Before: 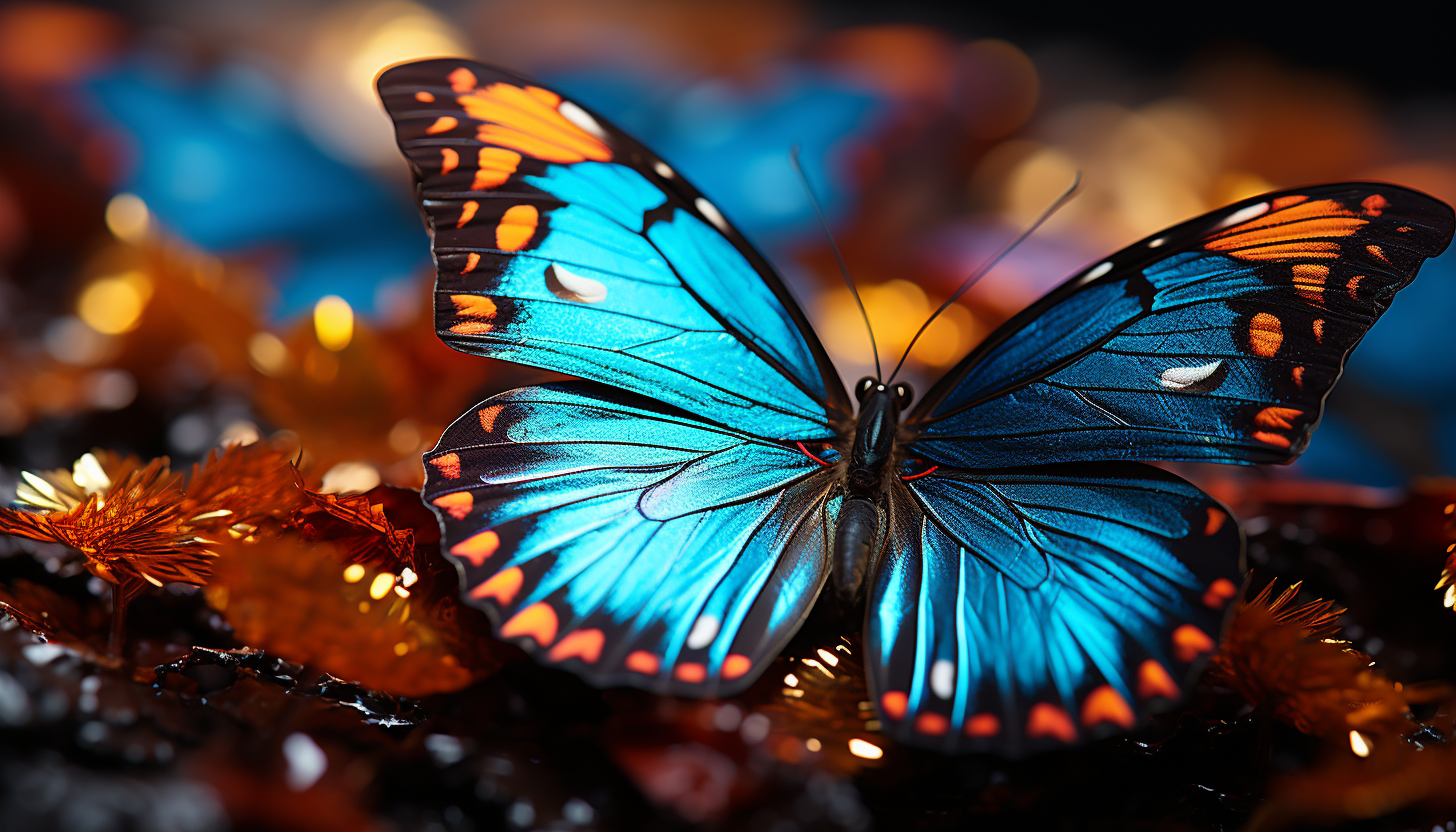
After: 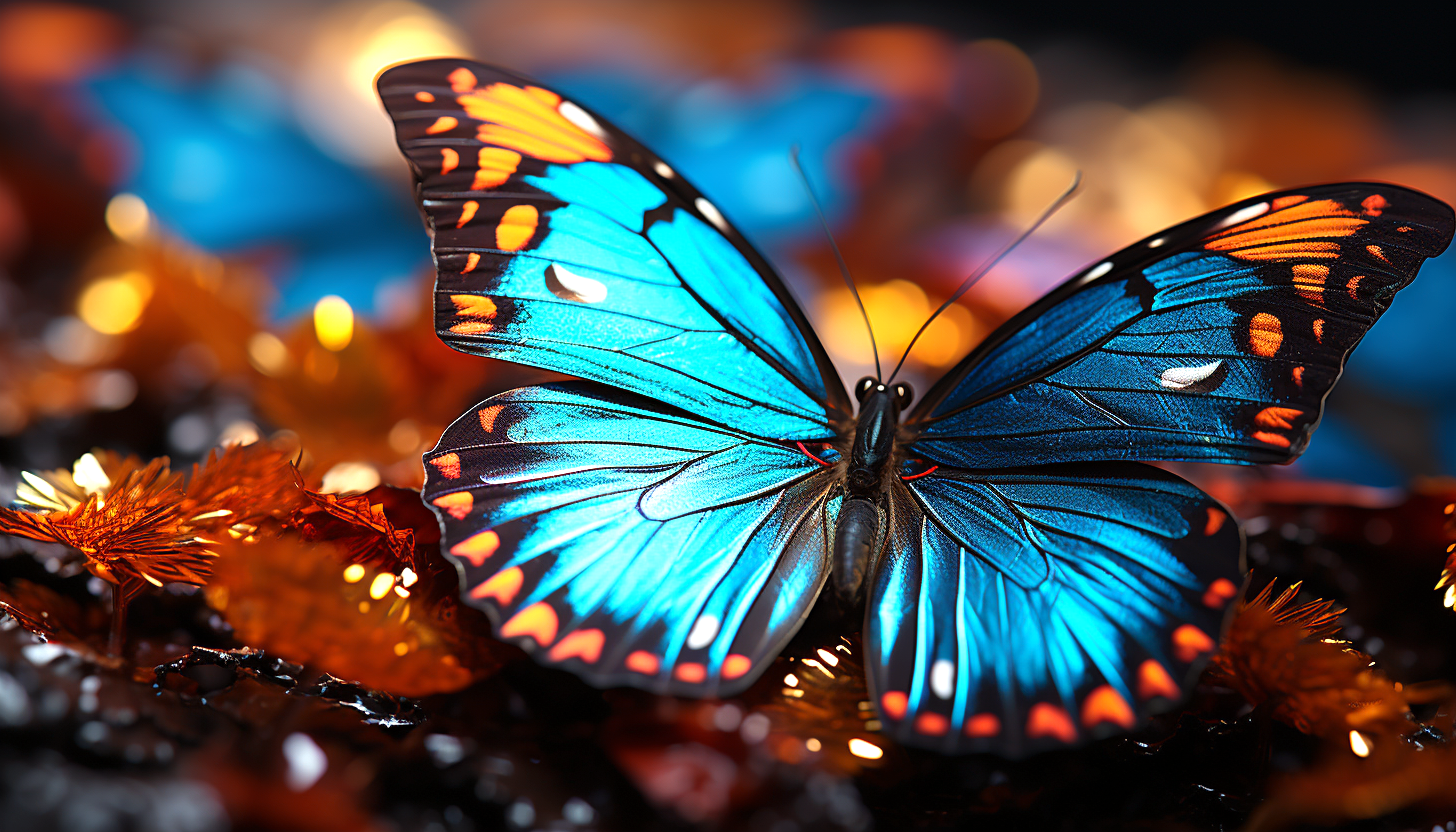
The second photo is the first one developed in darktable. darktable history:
exposure: exposure 0.585 EV, compensate highlight preservation false
